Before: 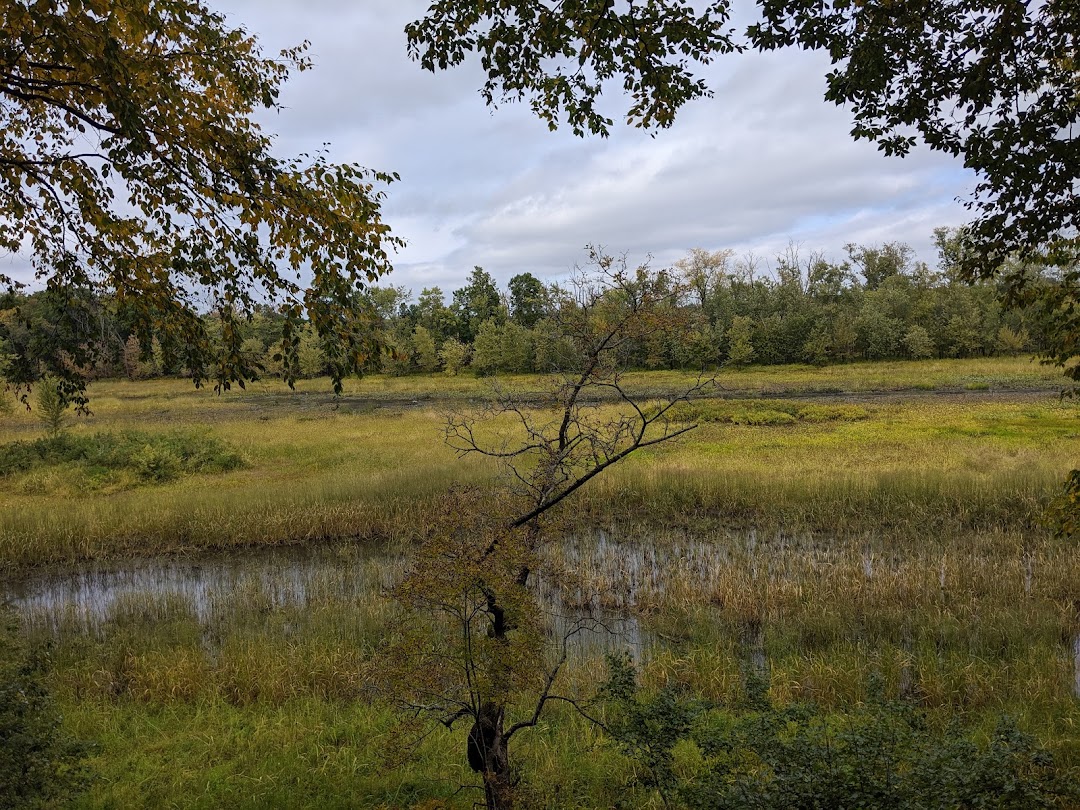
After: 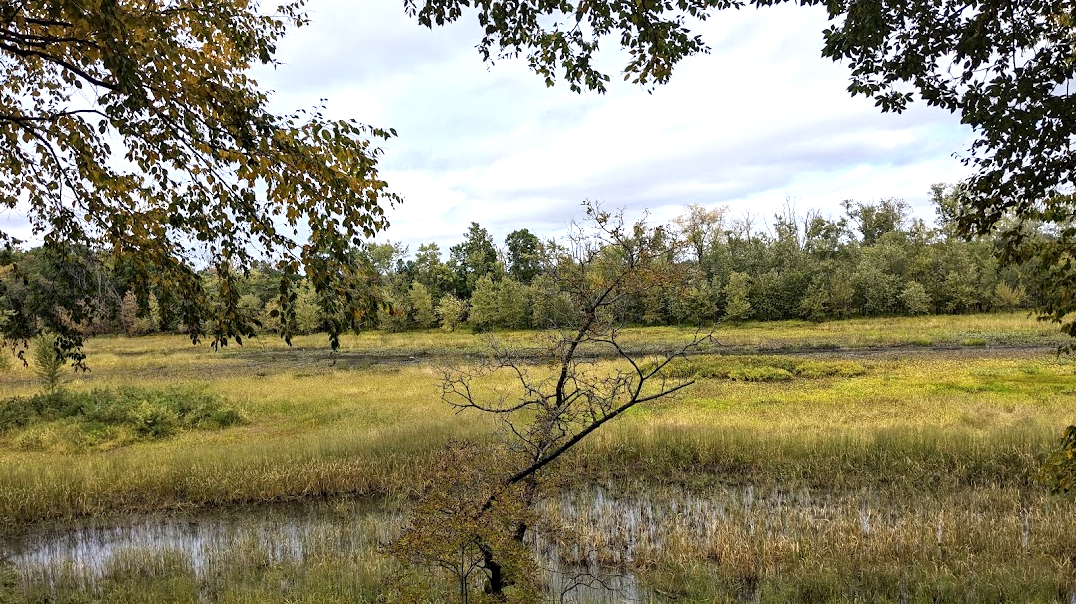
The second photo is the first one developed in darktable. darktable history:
tone equalizer: edges refinement/feathering 500, mask exposure compensation -1.57 EV, preserve details no
exposure: black level correction 0, exposure 0.703 EV, compensate highlight preservation false
crop: left 0.289%, top 5.484%, bottom 19.844%
contrast equalizer: y [[0.524, 0.538, 0.547, 0.548, 0.538, 0.524], [0.5 ×6], [0.5 ×6], [0 ×6], [0 ×6]]
